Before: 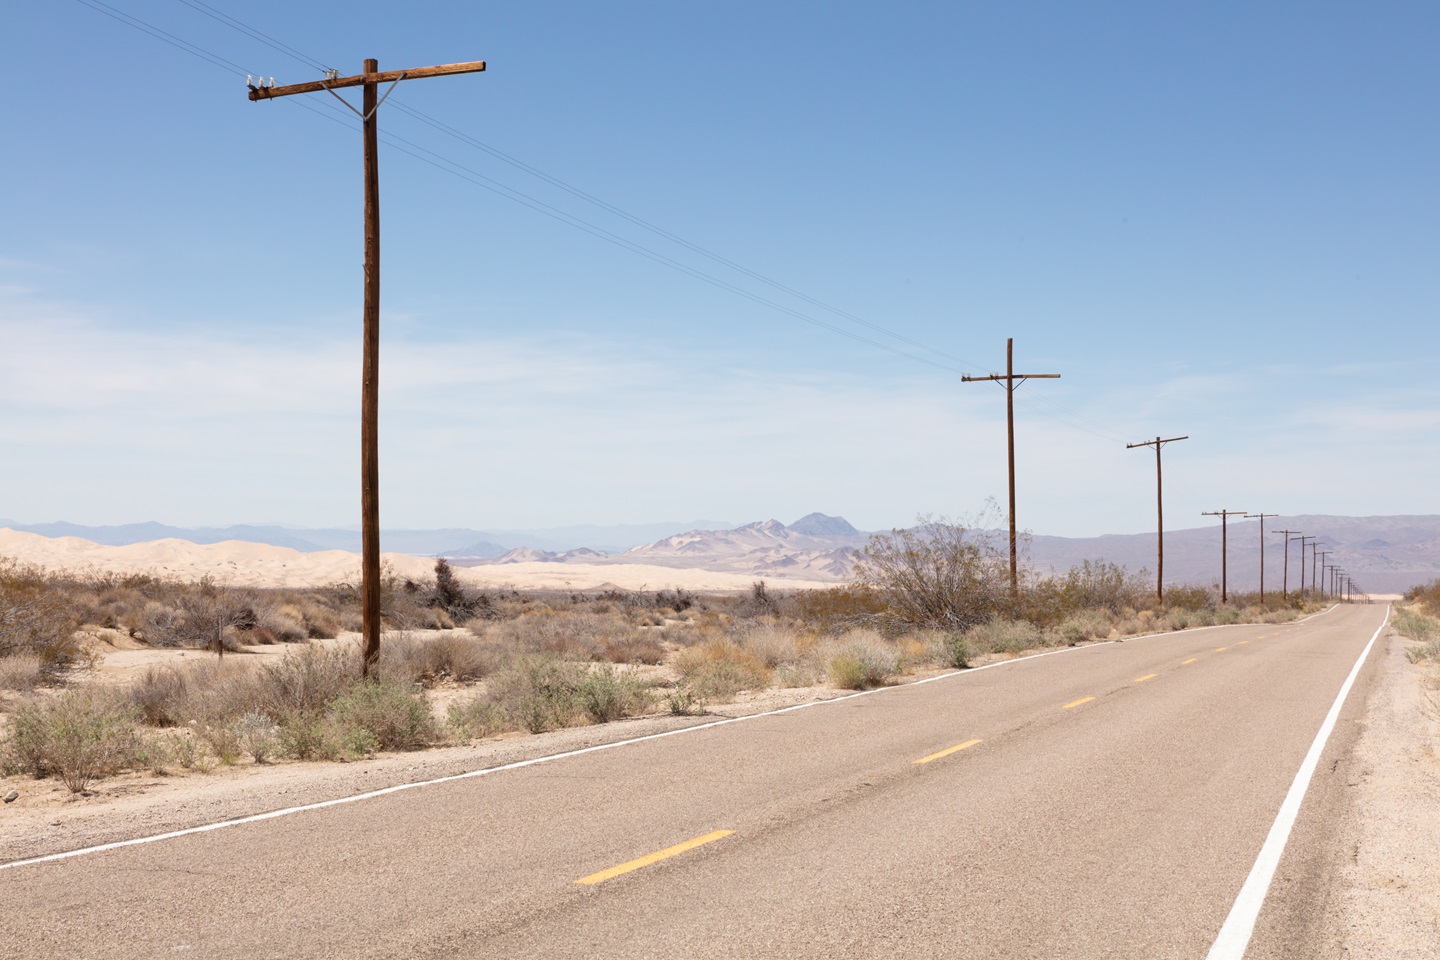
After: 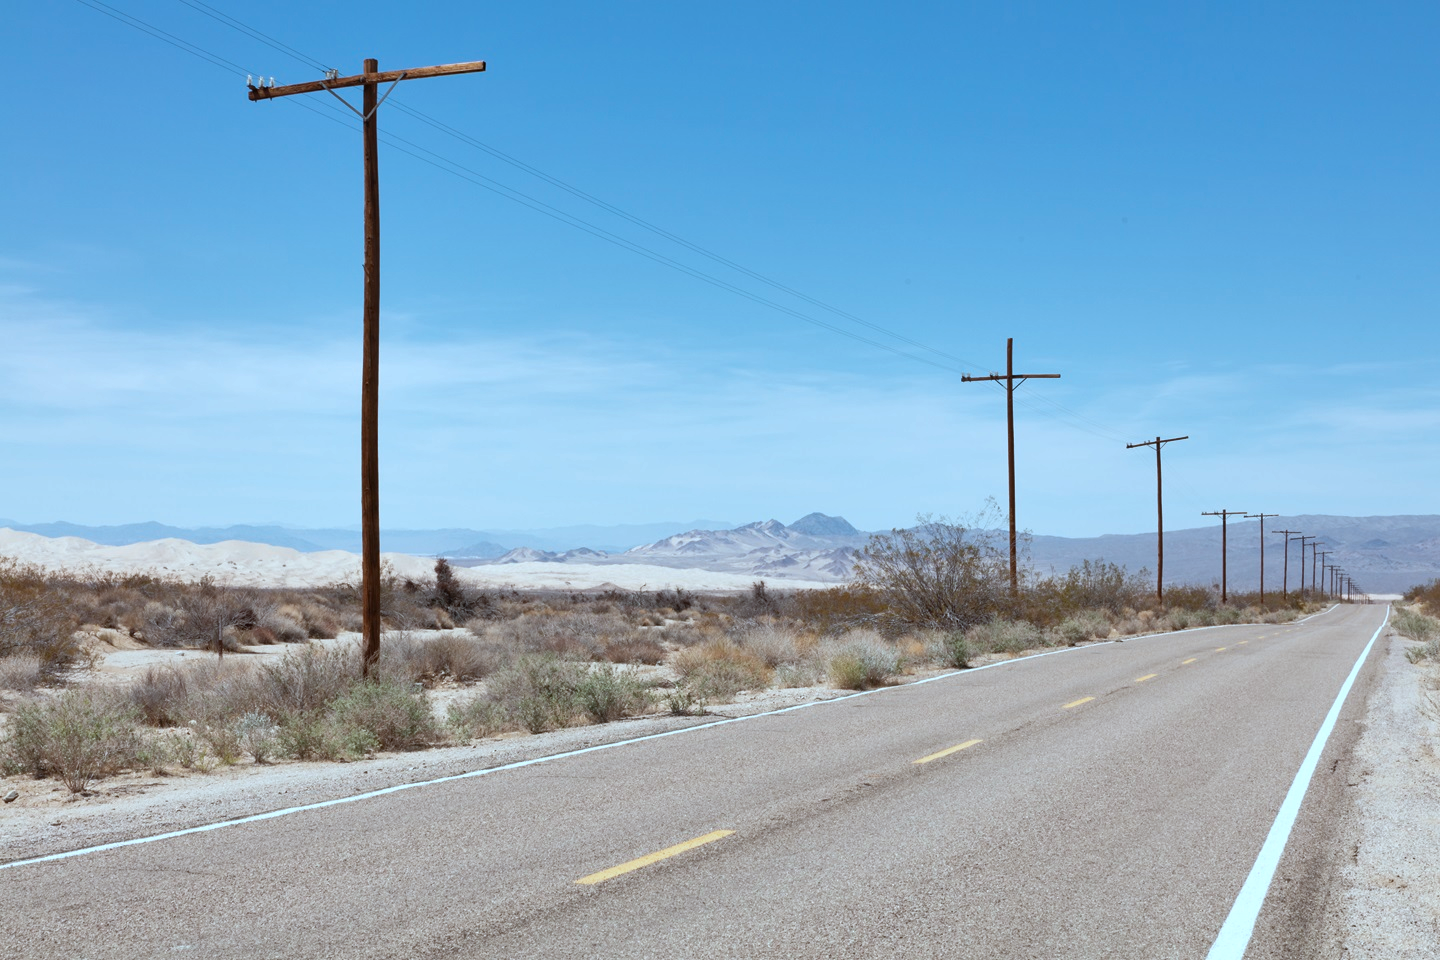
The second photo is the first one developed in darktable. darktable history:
color correction: highlights a* -10.69, highlights b* -19.19
shadows and highlights: low approximation 0.01, soften with gaussian
